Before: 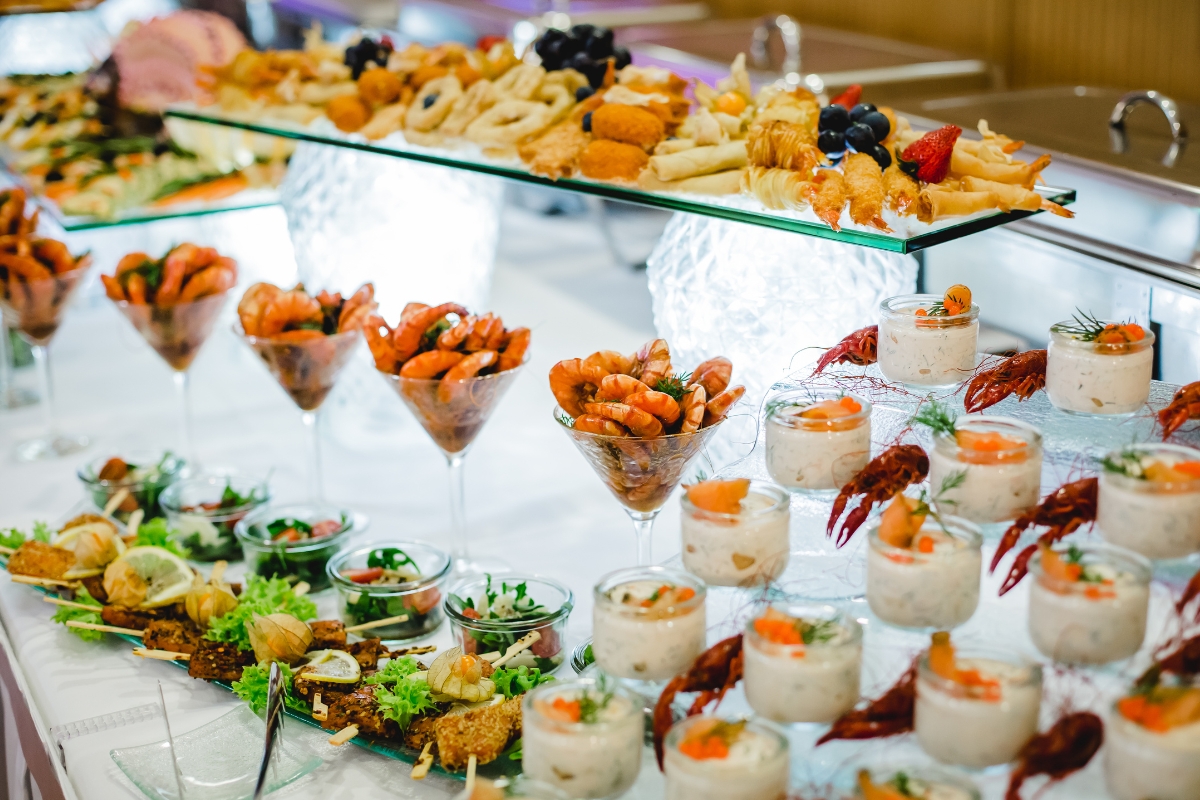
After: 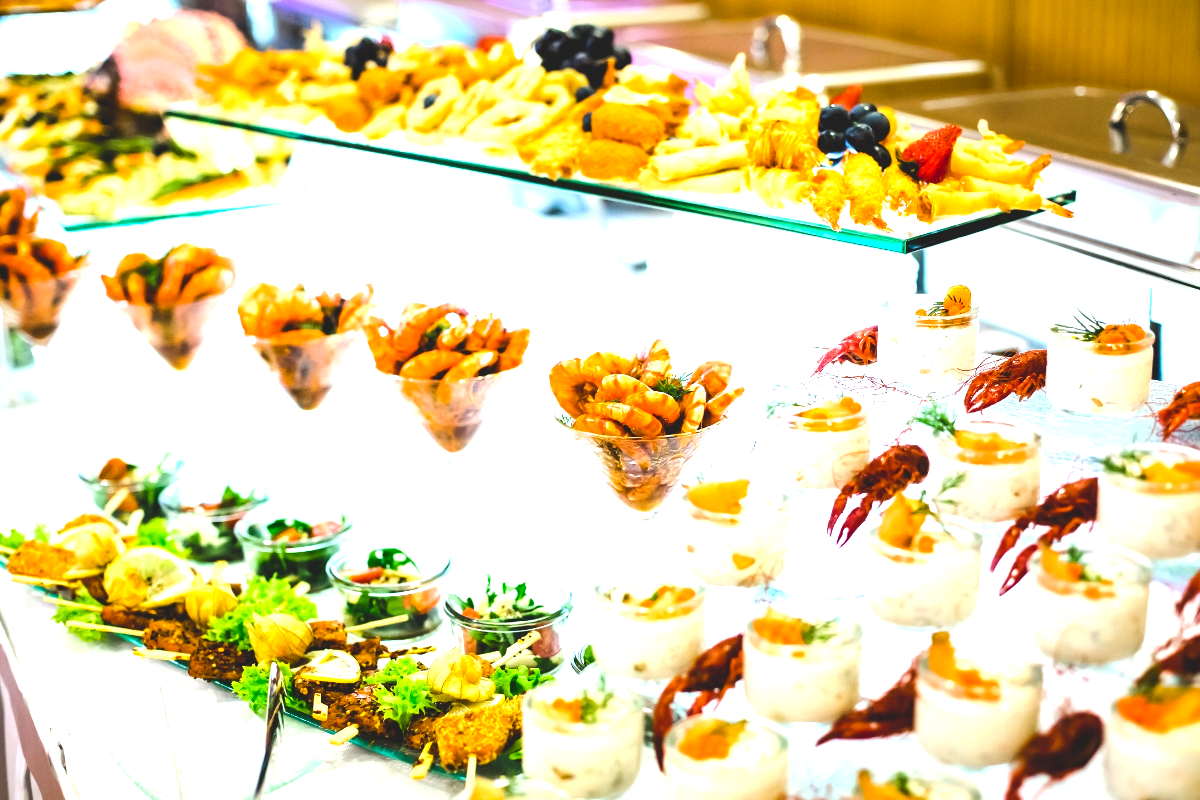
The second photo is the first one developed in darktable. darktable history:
contrast brightness saturation: saturation -0.04
color balance rgb: perceptual saturation grading › global saturation 20%, global vibrance 20%
exposure: black level correction -0.005, exposure 1 EV, compensate highlight preservation false
tone equalizer: -8 EV -0.417 EV, -7 EV -0.389 EV, -6 EV -0.333 EV, -5 EV -0.222 EV, -3 EV 0.222 EV, -2 EV 0.333 EV, -1 EV 0.389 EV, +0 EV 0.417 EV, edges refinement/feathering 500, mask exposure compensation -1.57 EV, preserve details no
